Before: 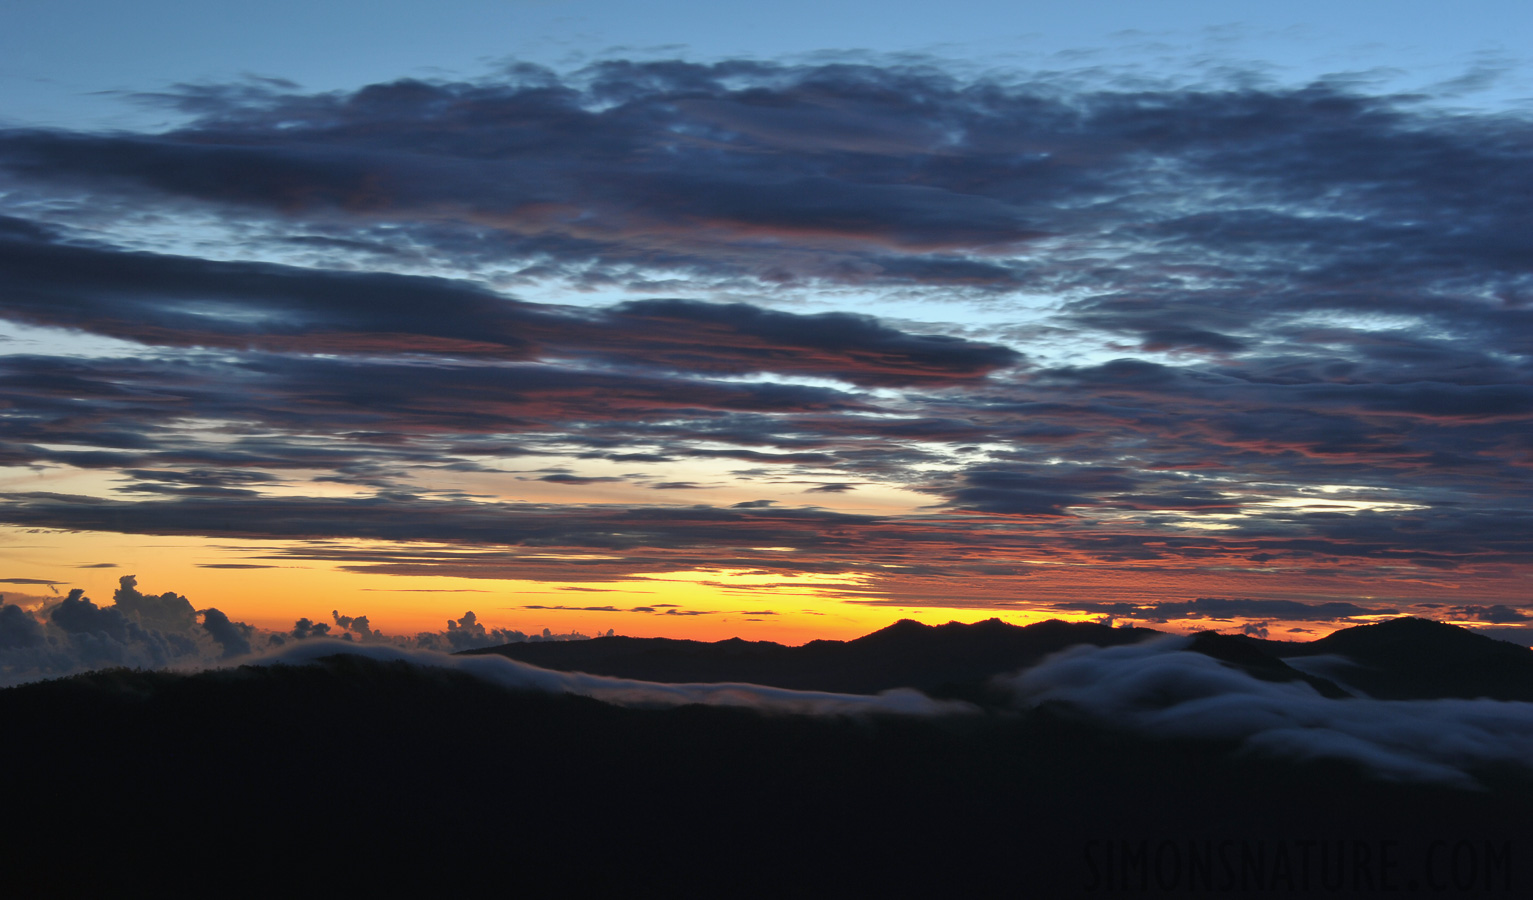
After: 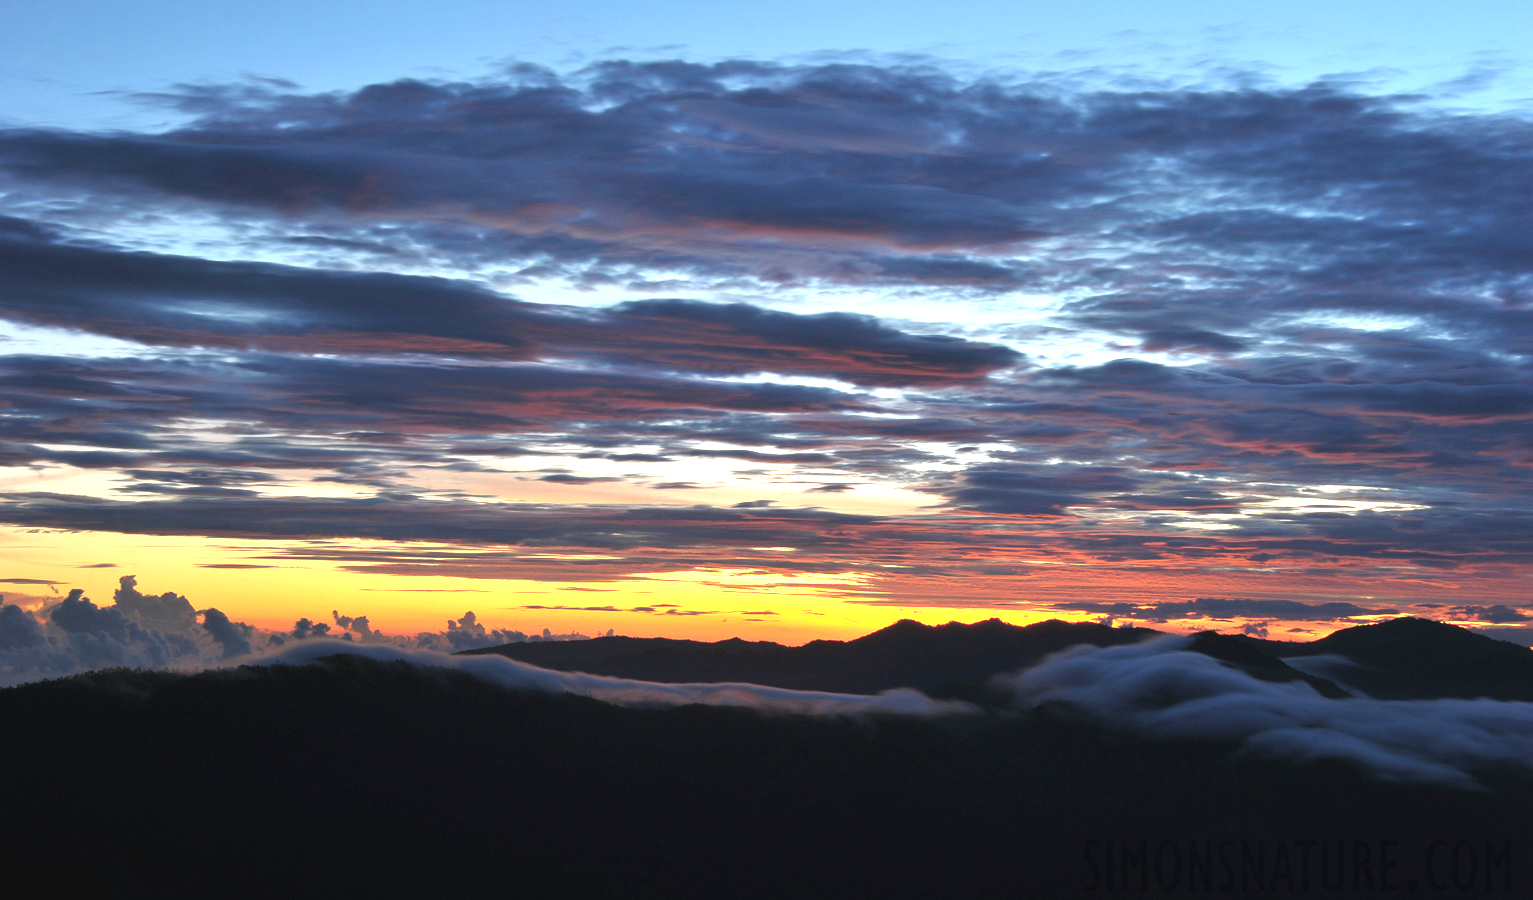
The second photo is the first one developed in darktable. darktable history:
white balance: red 1.009, blue 1.027
exposure: exposure 0.935 EV, compensate highlight preservation false
